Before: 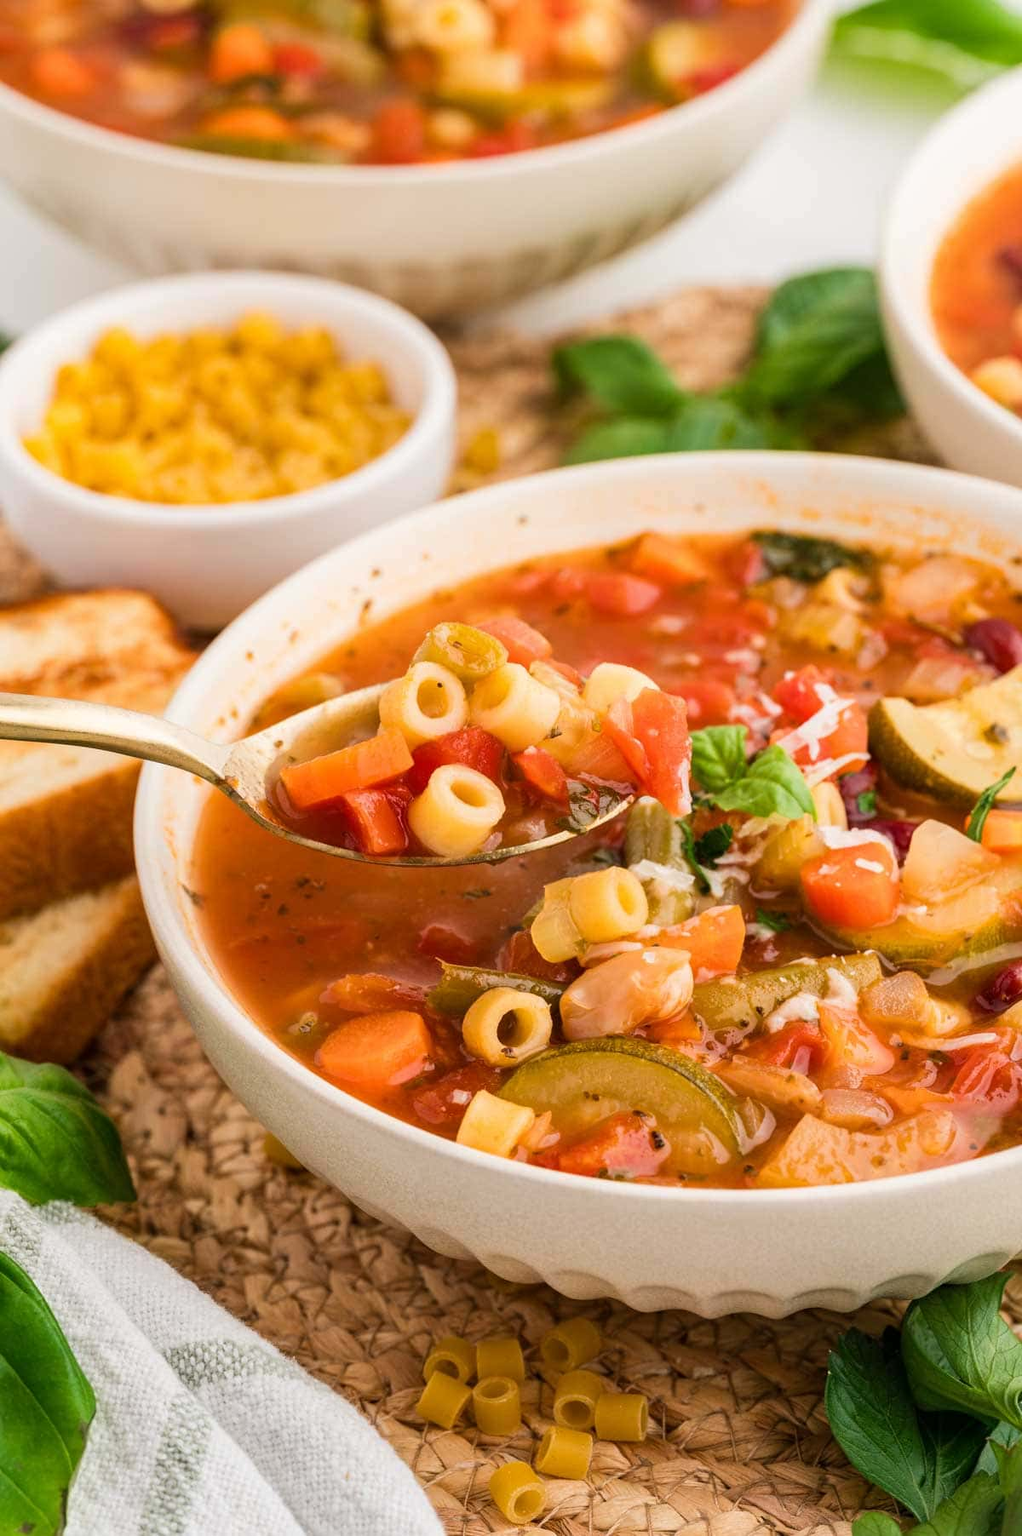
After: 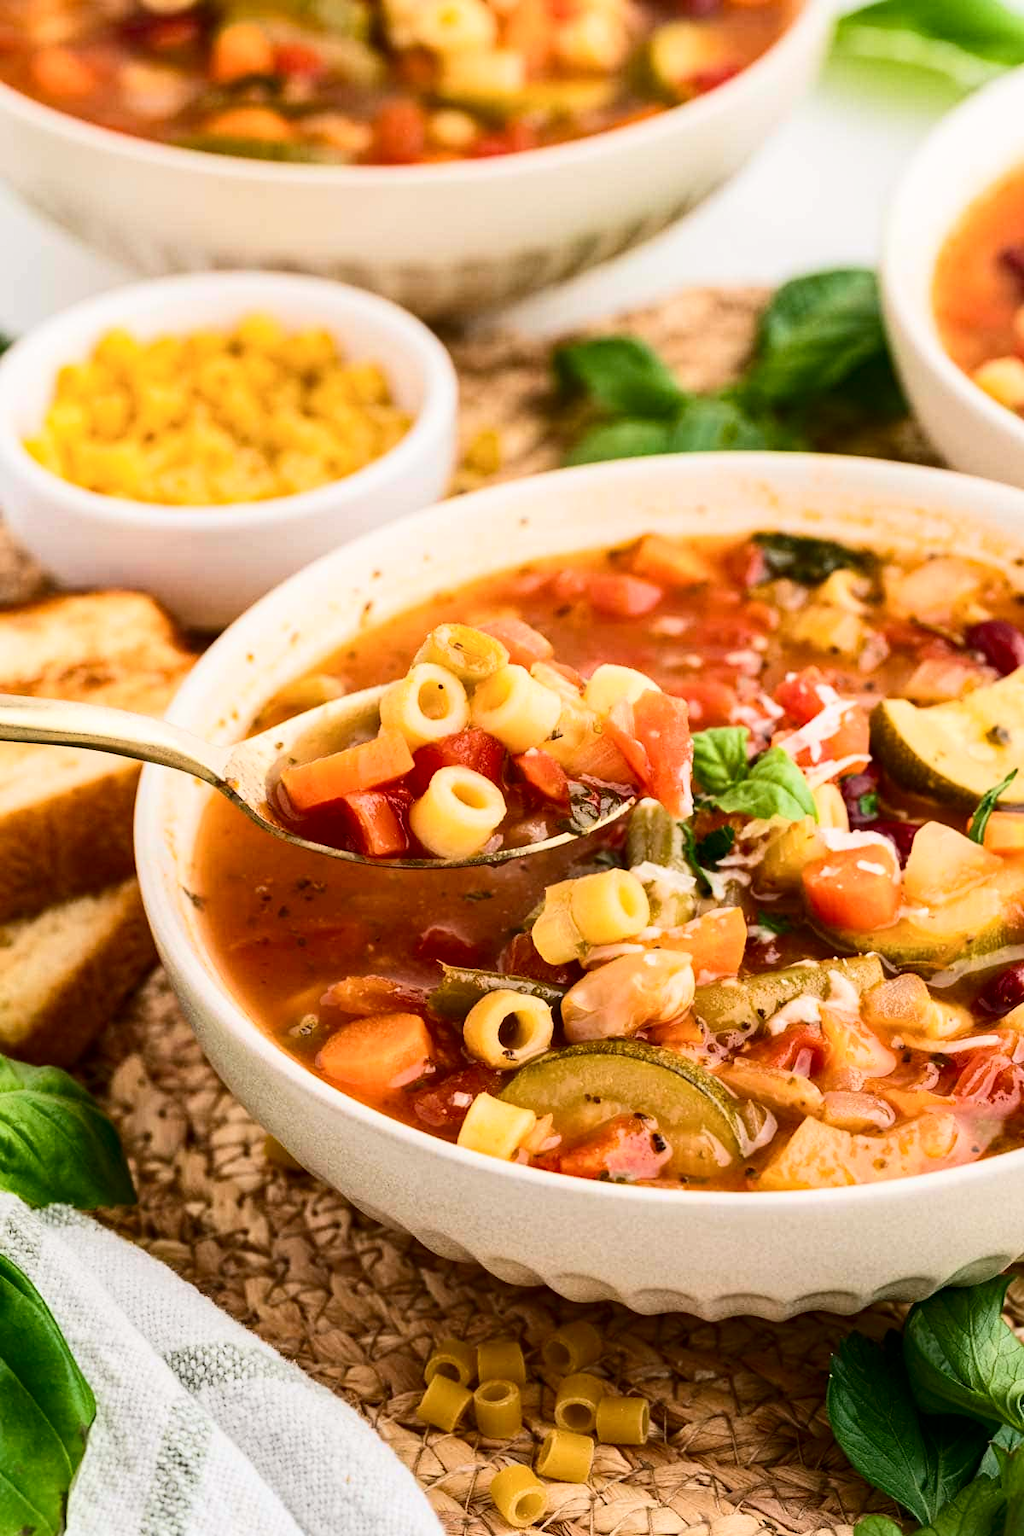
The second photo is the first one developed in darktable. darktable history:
haze removal: compatibility mode true, adaptive false
crop: top 0.05%, bottom 0.098%
white balance: emerald 1
contrast brightness saturation: contrast 0.28
